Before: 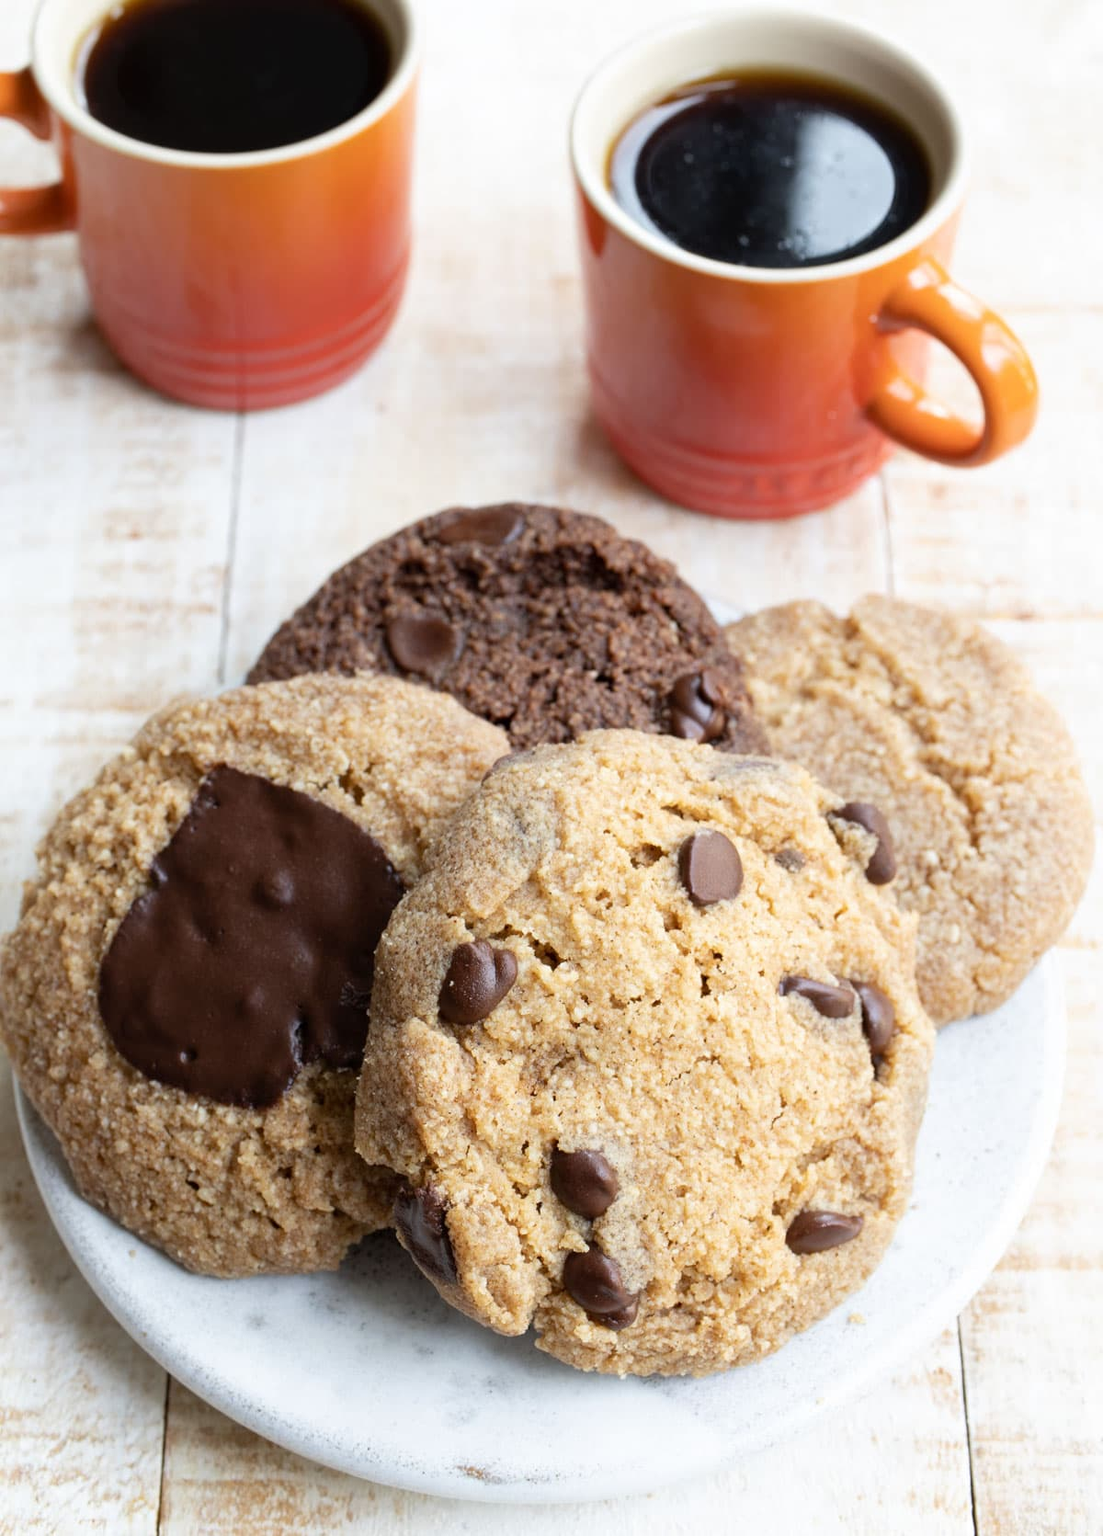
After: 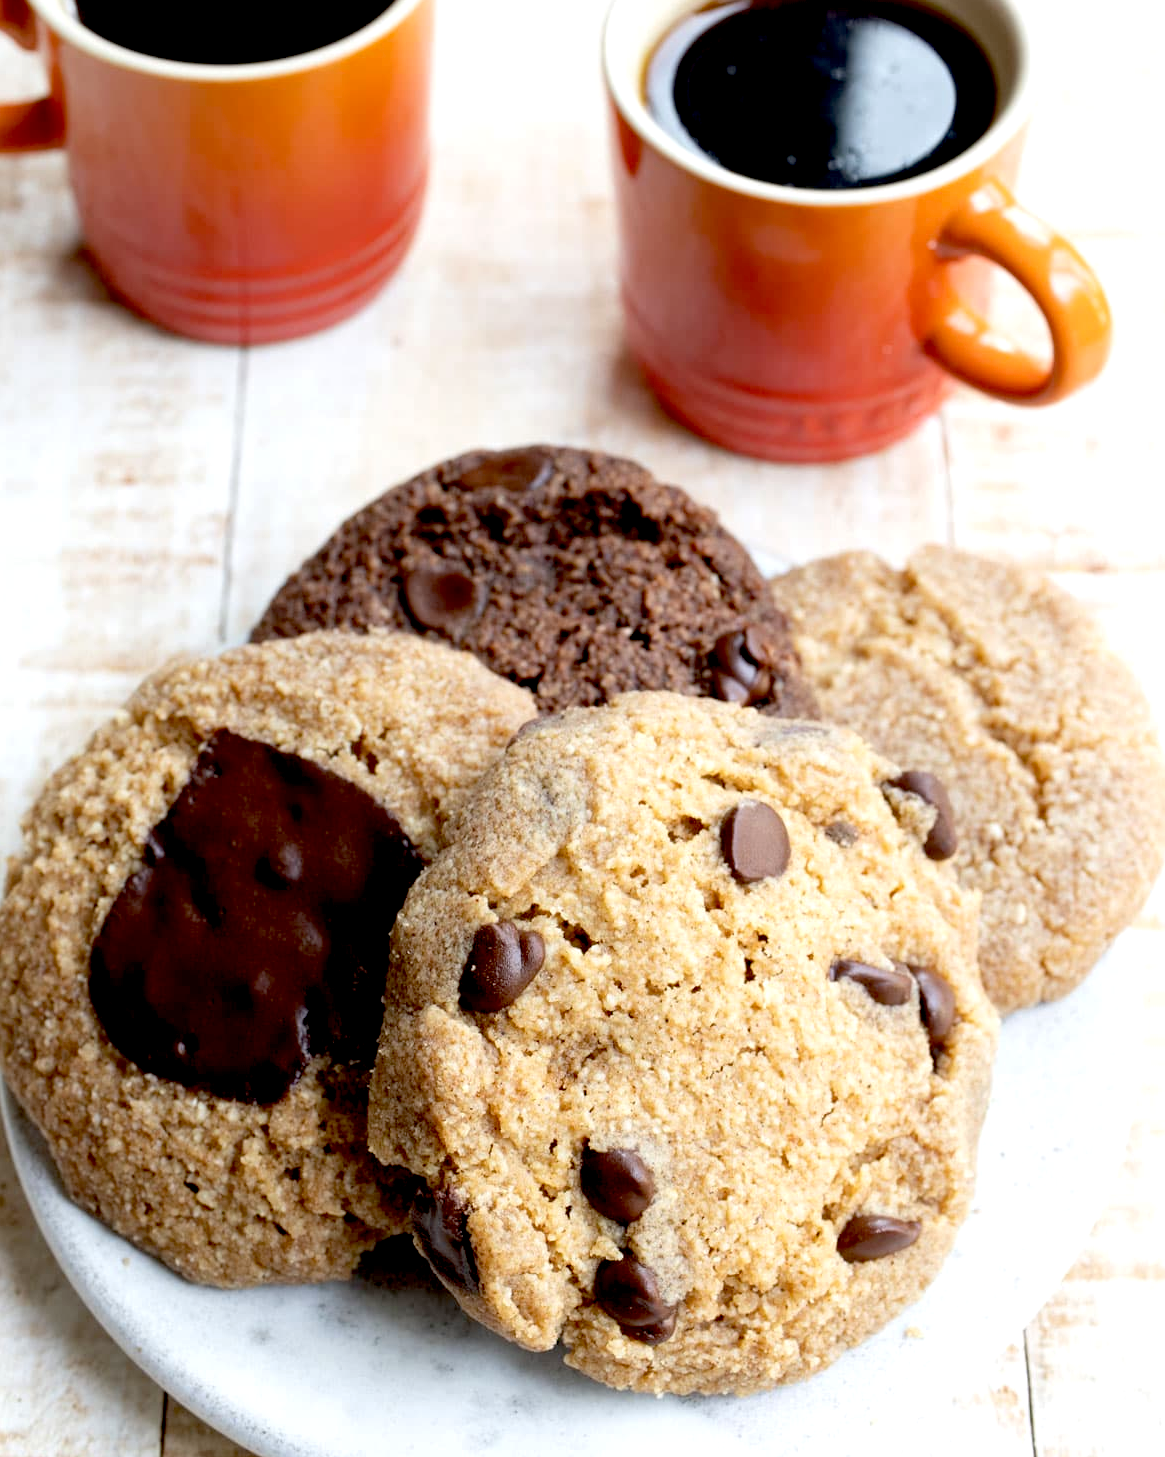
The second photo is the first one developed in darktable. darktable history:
exposure: black level correction 0.025, exposure 0.182 EV, compensate highlight preservation false
crop: left 1.507%, top 6.147%, right 1.379%, bottom 6.637%
